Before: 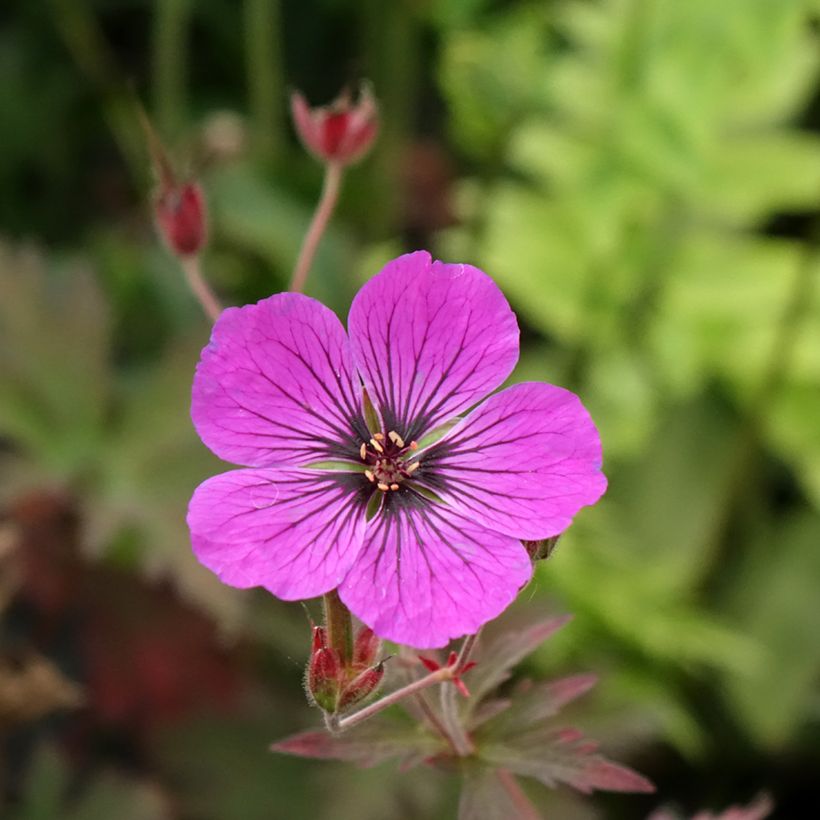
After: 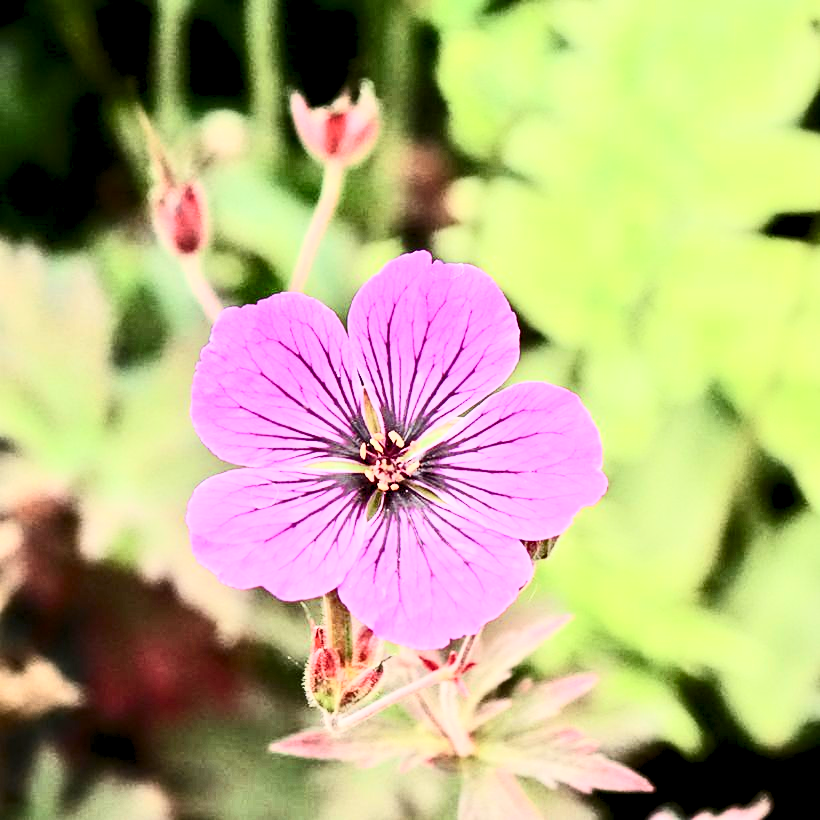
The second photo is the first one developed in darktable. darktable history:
rgb levels: preserve colors sum RGB, levels [[0.038, 0.433, 0.934], [0, 0.5, 1], [0, 0.5, 1]]
exposure: exposure 0.2 EV, compensate highlight preservation false
contrast brightness saturation: contrast 0.93, brightness 0.2
tone equalizer: -7 EV 0.15 EV, -6 EV 0.6 EV, -5 EV 1.15 EV, -4 EV 1.33 EV, -3 EV 1.15 EV, -2 EV 0.6 EV, -1 EV 0.15 EV, mask exposure compensation -0.5 EV
